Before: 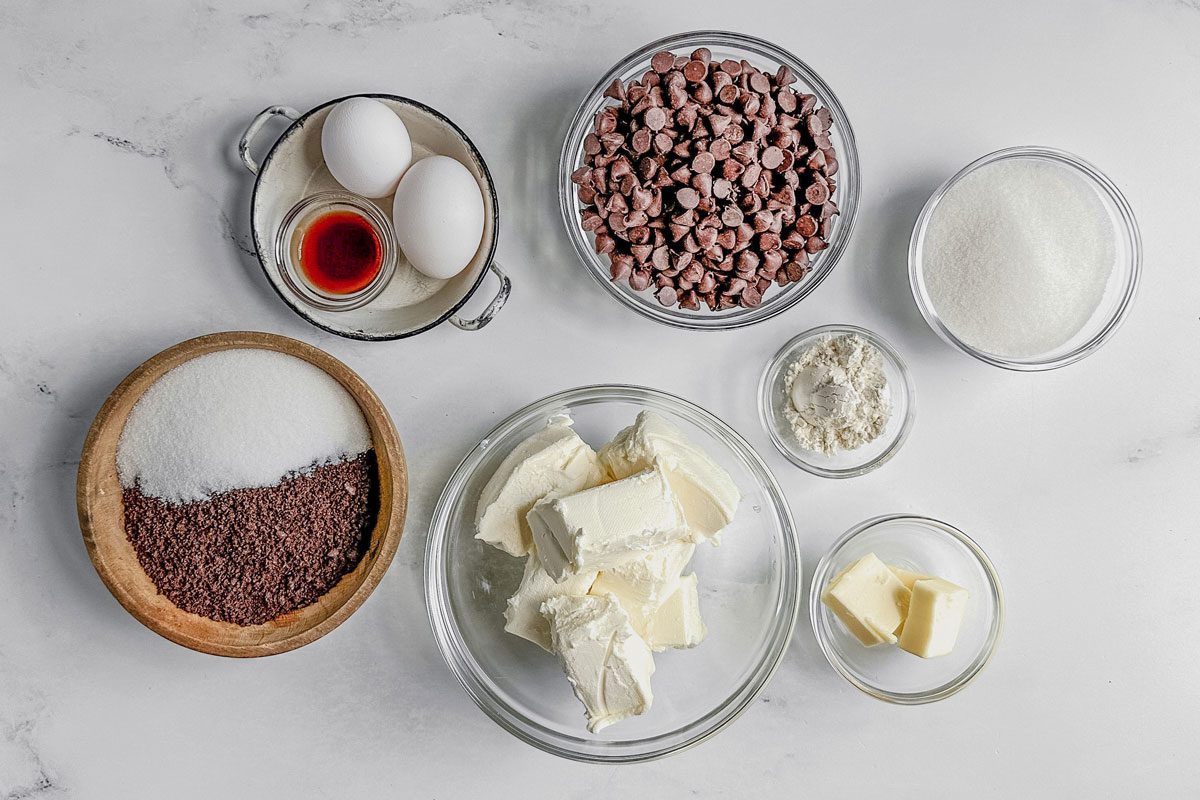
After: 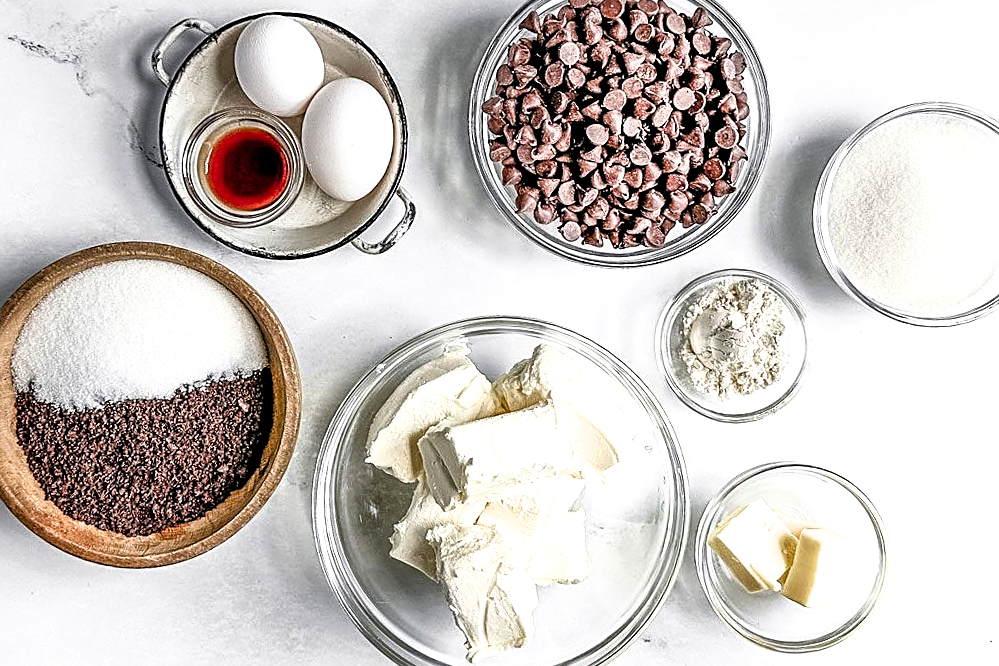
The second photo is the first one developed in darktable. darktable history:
sharpen: on, module defaults
shadows and highlights: shadows 36.67, highlights -28.09, soften with gaussian
local contrast: highlights 101%, shadows 102%, detail 131%, midtone range 0.2
tone equalizer: -8 EV -0.454 EV, -7 EV -0.401 EV, -6 EV -0.321 EV, -5 EV -0.24 EV, -3 EV 0.253 EV, -2 EV 0.344 EV, -1 EV 0.366 EV, +0 EV 0.403 EV
crop and rotate: angle -3.26°, left 5.054%, top 5.167%, right 4.652%, bottom 4.606%
filmic rgb: black relative exposure -9.1 EV, white relative exposure 2.31 EV, hardness 7.49
